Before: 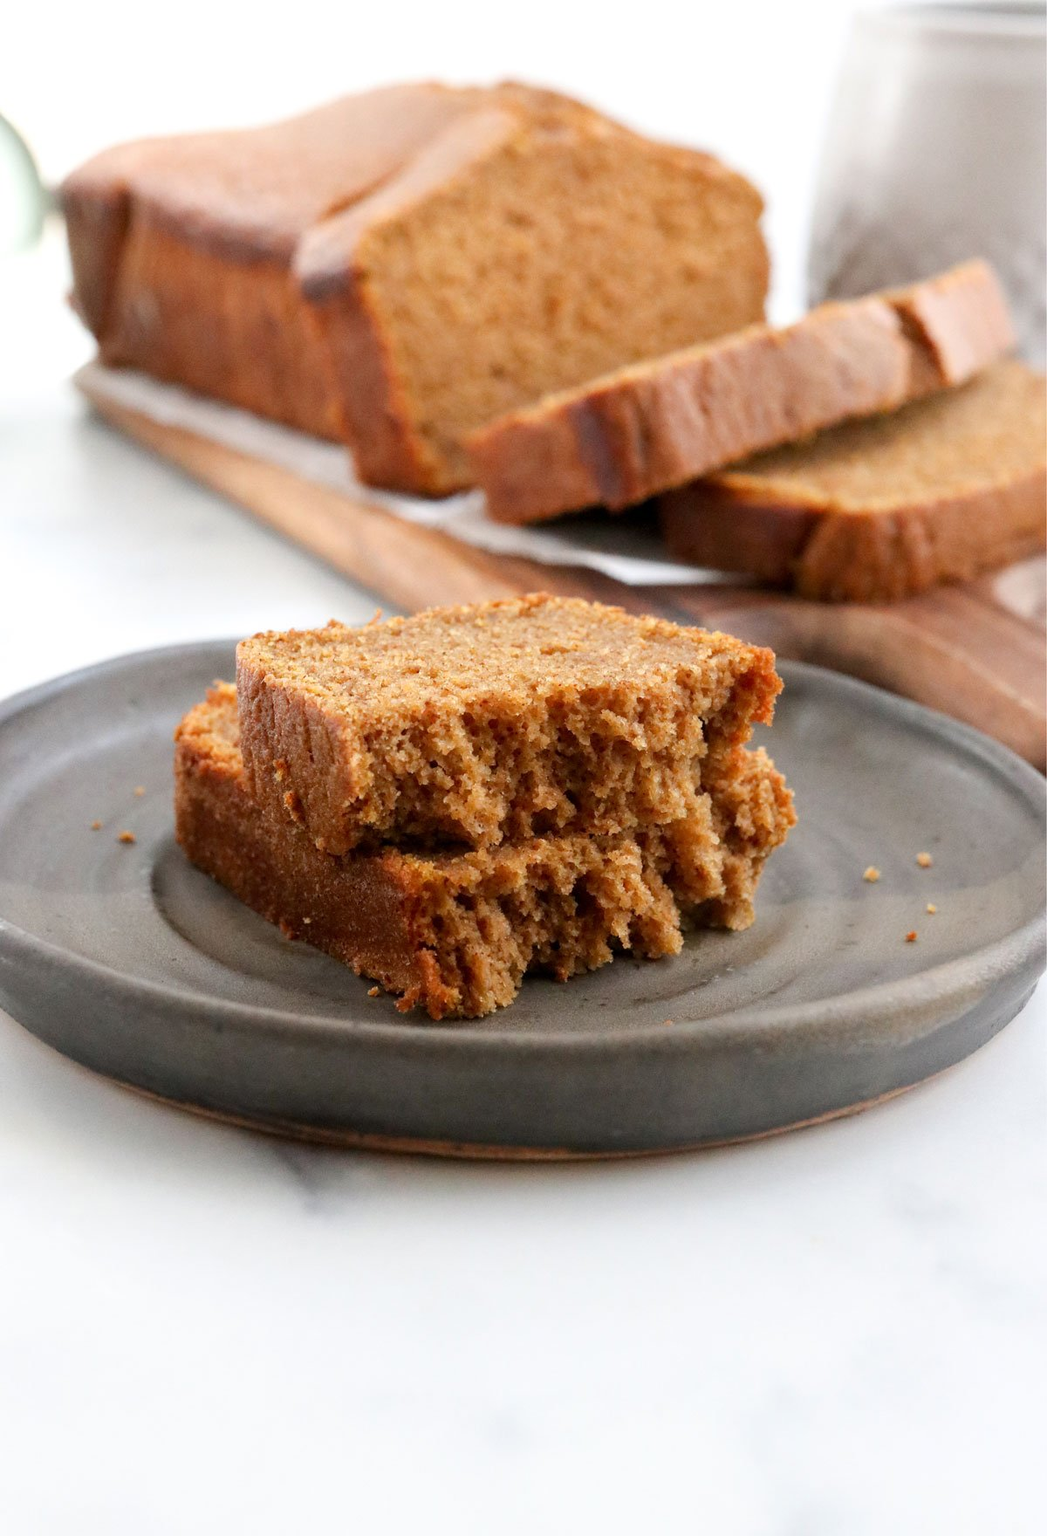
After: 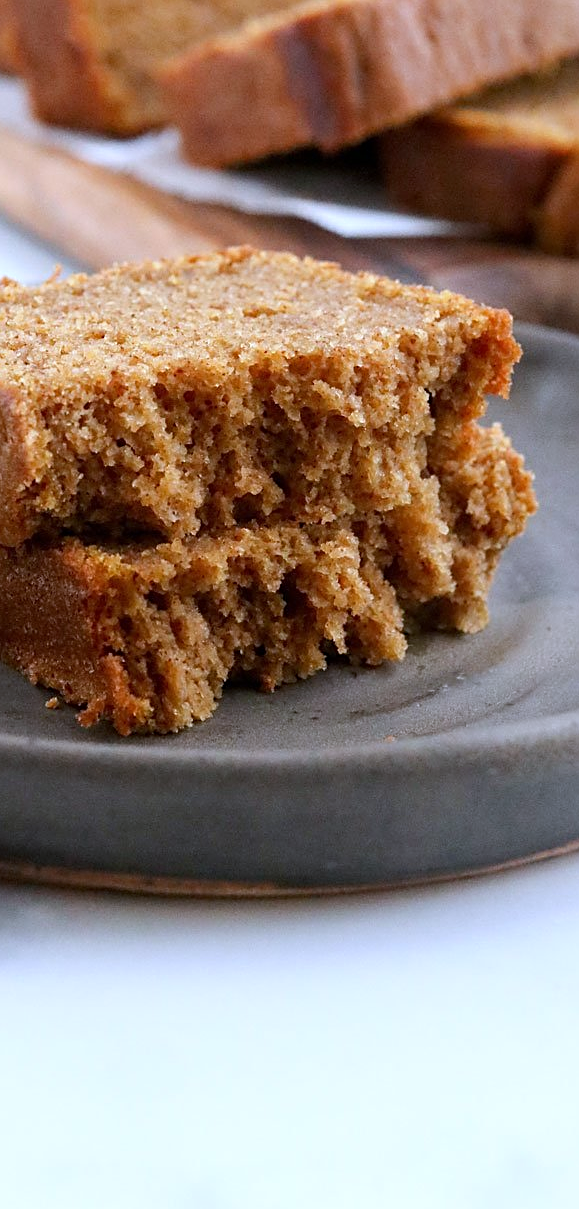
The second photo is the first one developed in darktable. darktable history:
crop: left 31.379%, top 24.658%, right 20.326%, bottom 6.628%
sharpen: on, module defaults
white balance: red 0.948, green 1.02, blue 1.176
